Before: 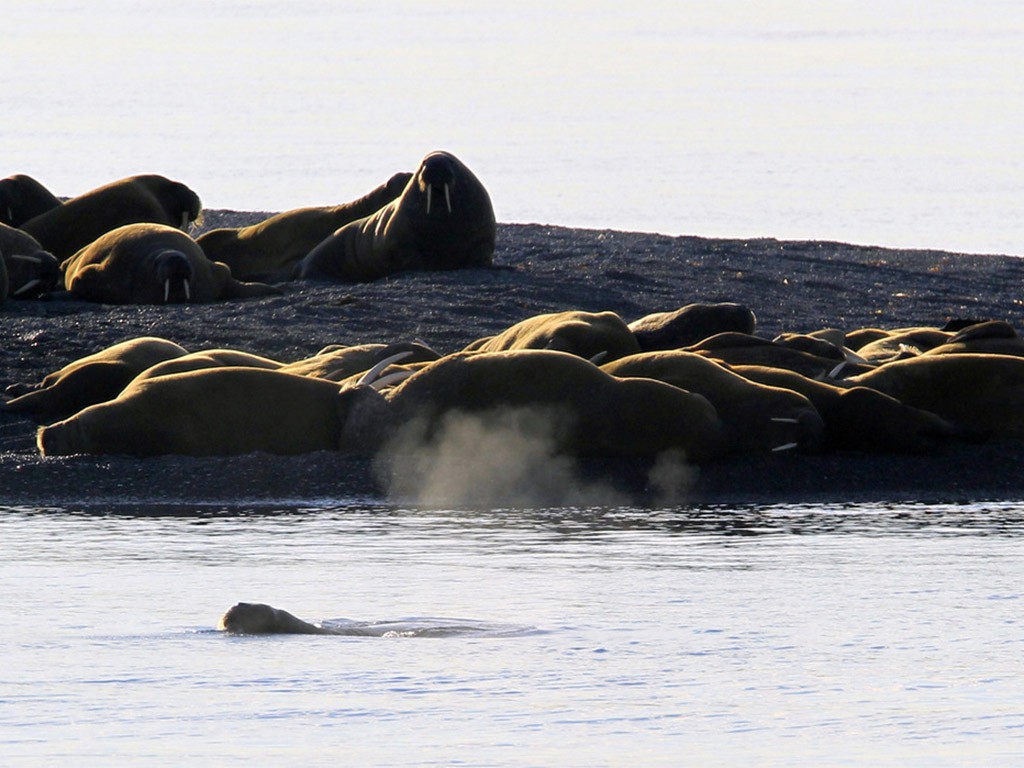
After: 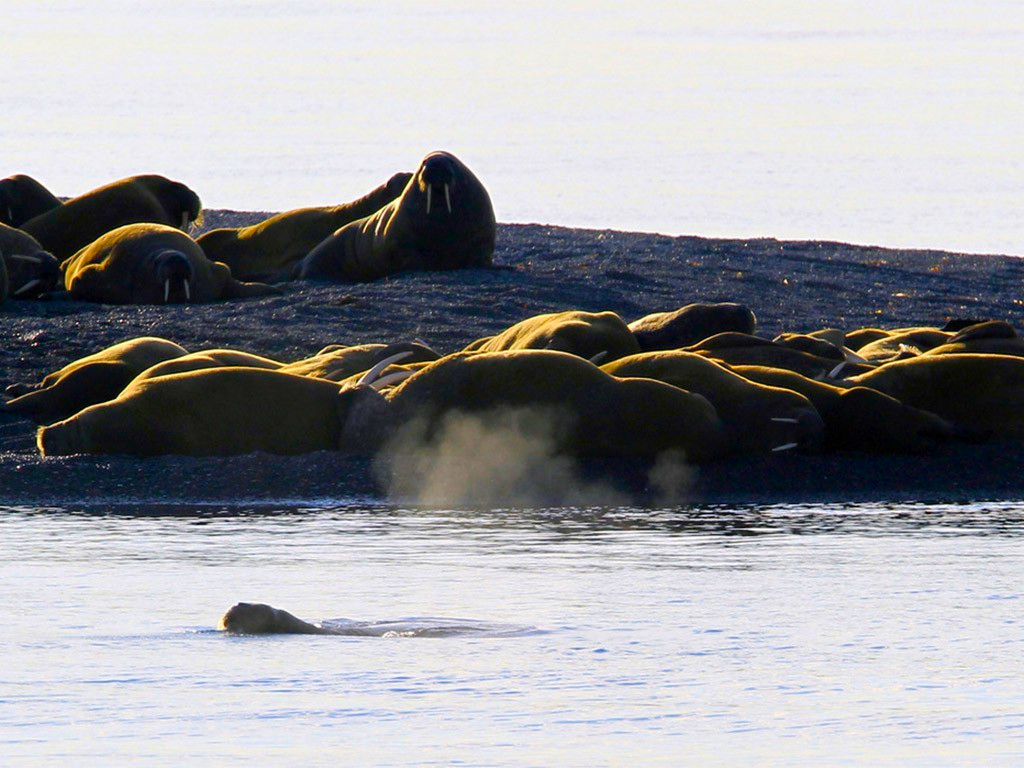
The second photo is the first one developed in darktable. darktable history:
exposure: exposure 0 EV, compensate highlight preservation false
color balance rgb: perceptual saturation grading › global saturation 20%, perceptual saturation grading › highlights -25%, perceptual saturation grading › shadows 25%, global vibrance 50%
